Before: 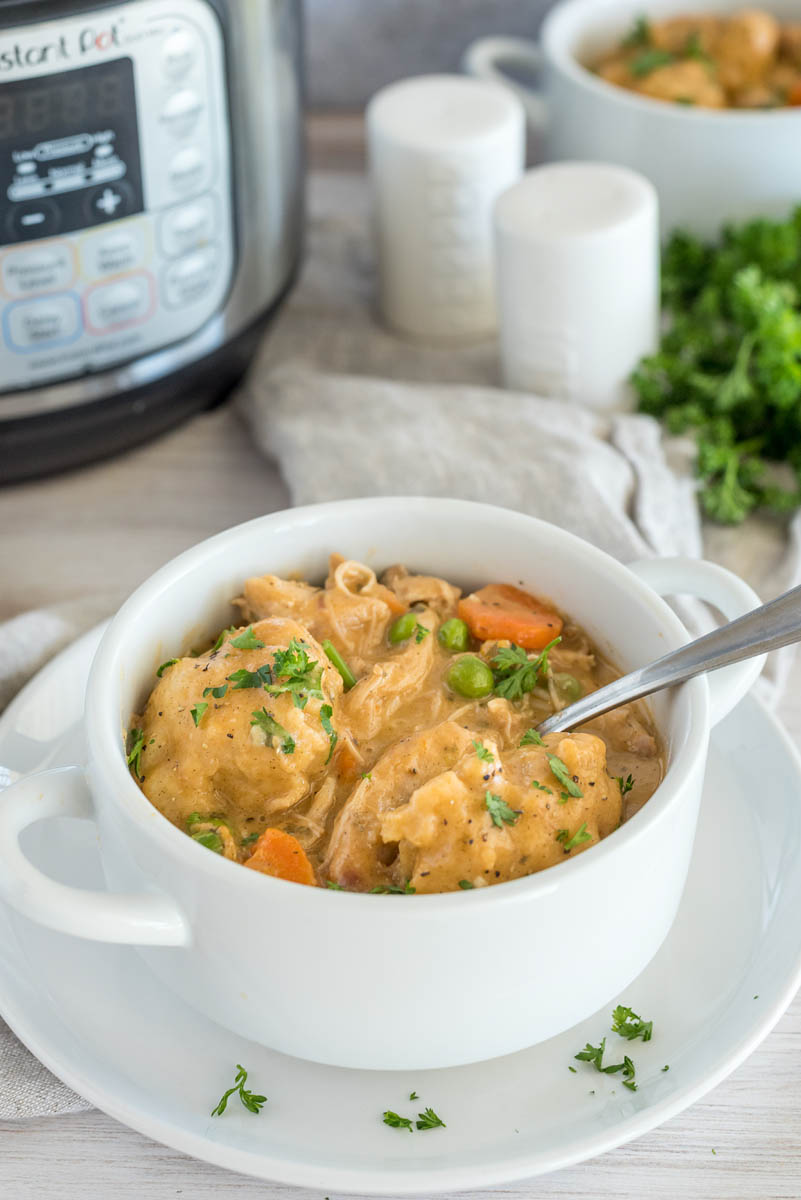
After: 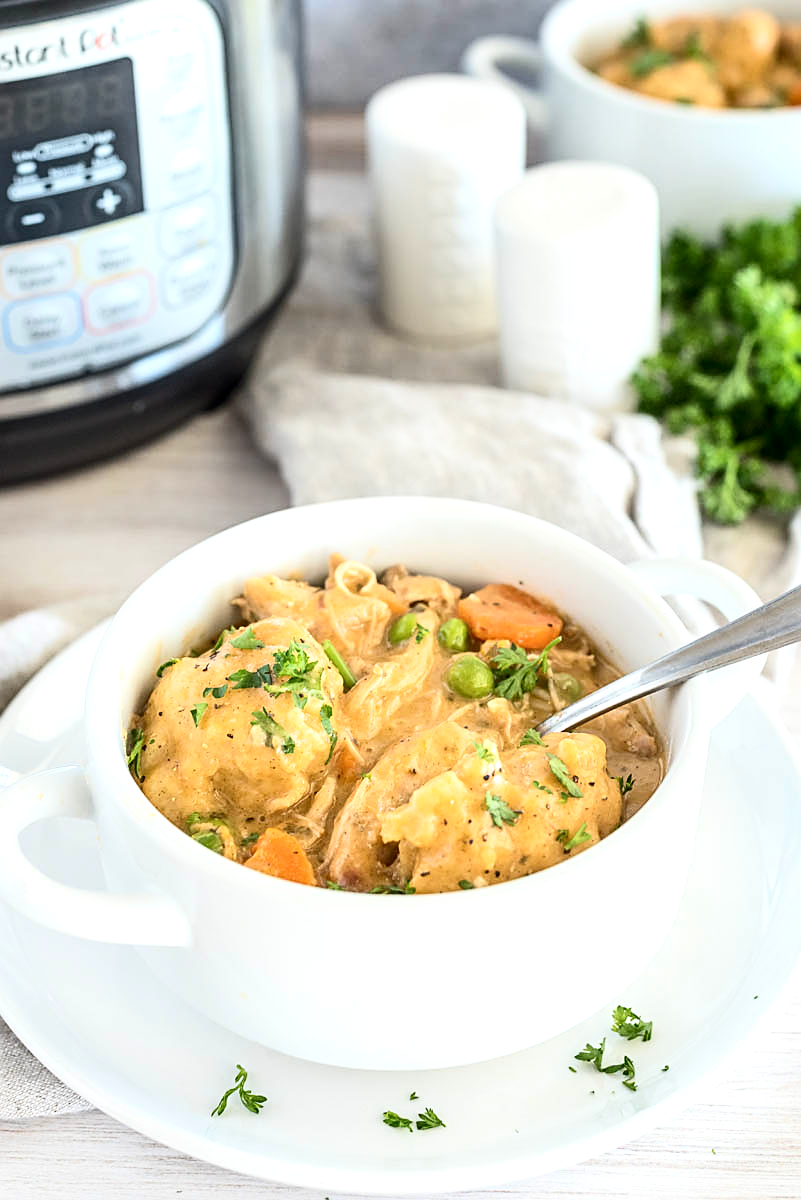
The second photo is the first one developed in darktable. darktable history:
sharpen: on, module defaults
exposure: exposure 0.495 EV, compensate exposure bias true, compensate highlight preservation false
contrast brightness saturation: contrast 0.22
